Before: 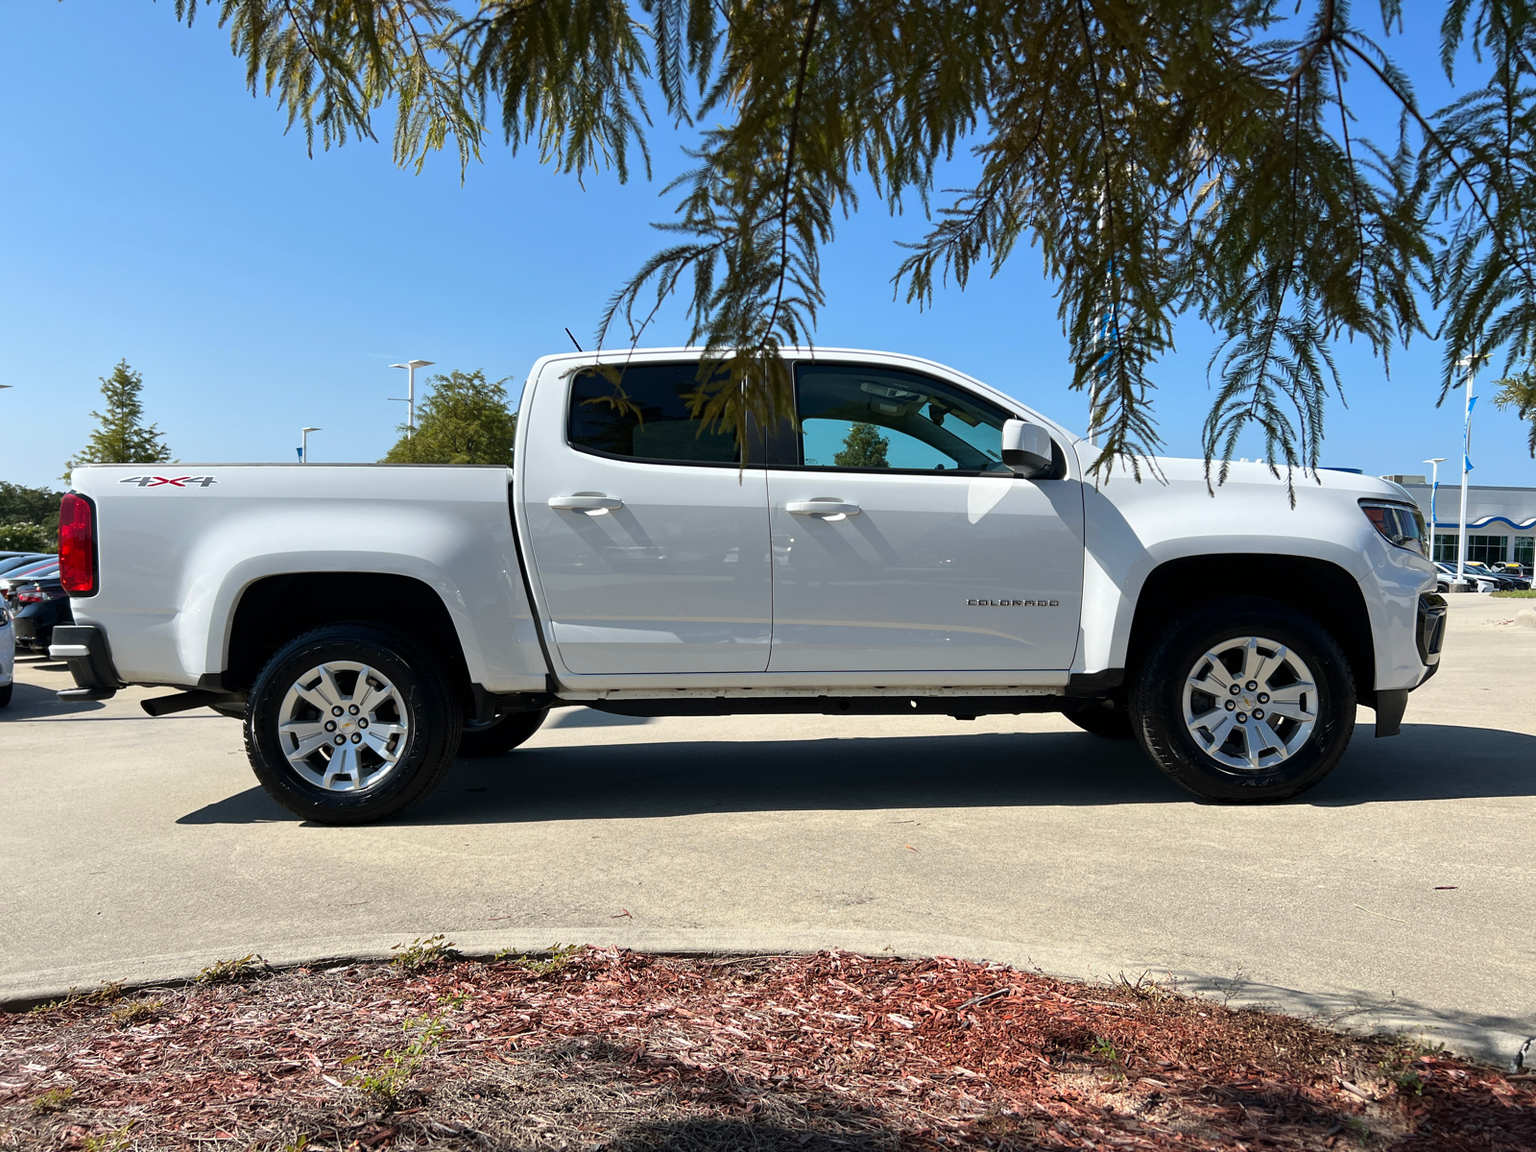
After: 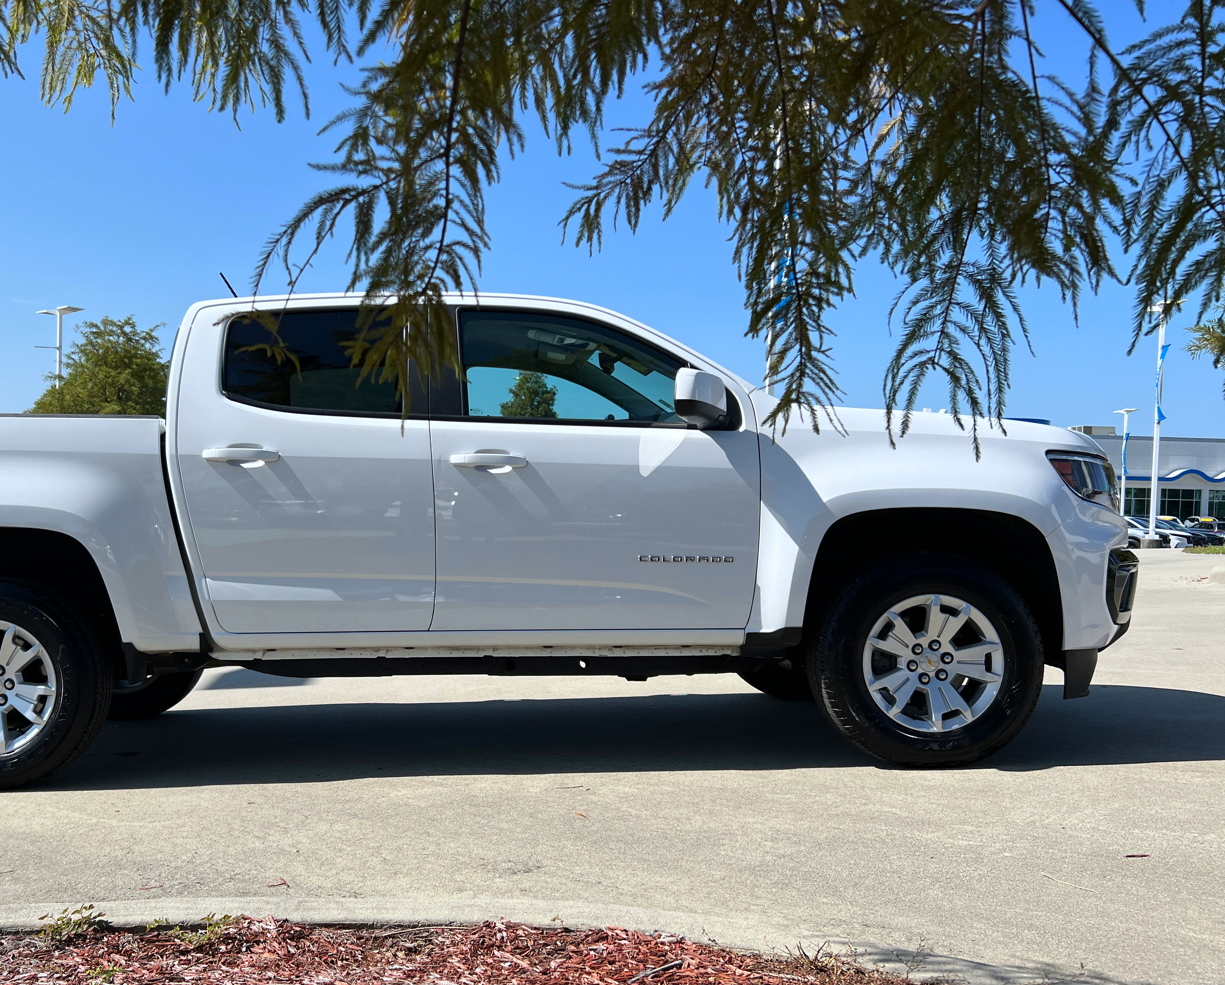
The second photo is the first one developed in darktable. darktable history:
white balance: red 0.974, blue 1.044
crop: left 23.095%, top 5.827%, bottom 11.854%
